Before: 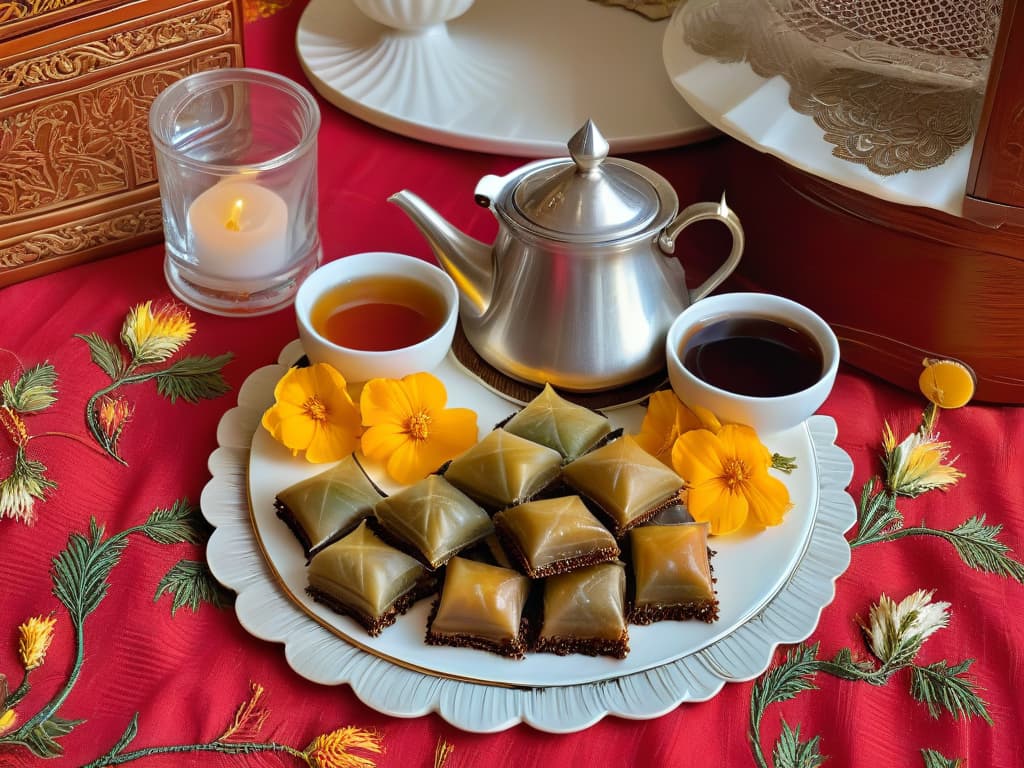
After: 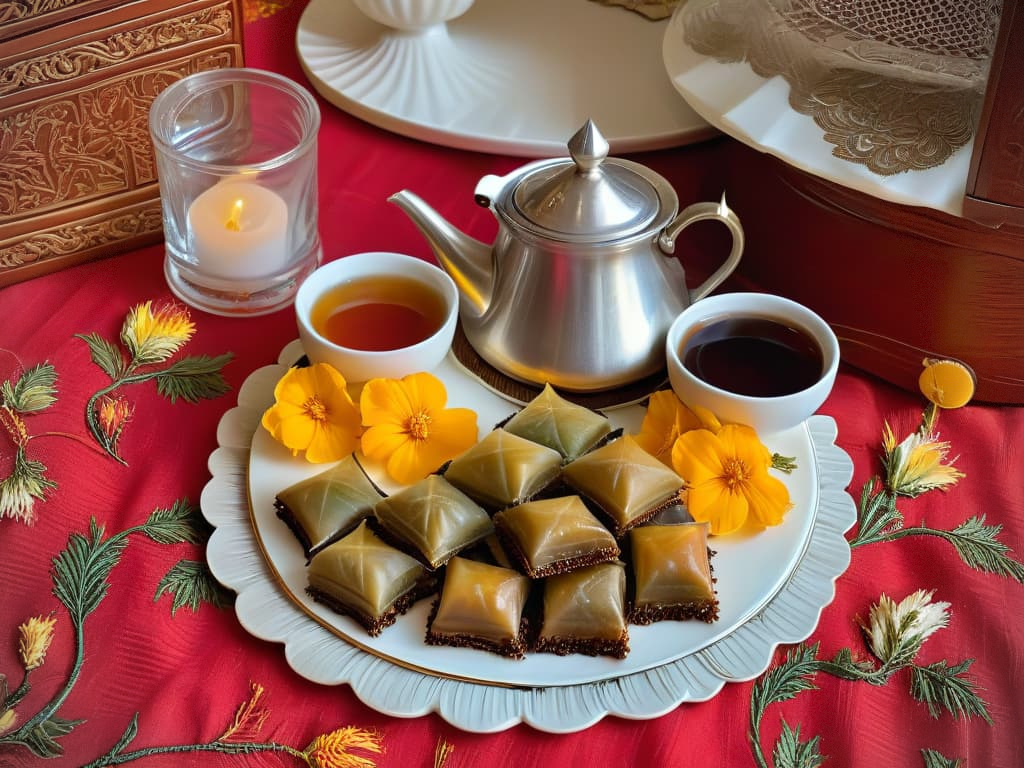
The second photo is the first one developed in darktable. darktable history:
vignetting: fall-off radius 61.16%, dithering 8-bit output
